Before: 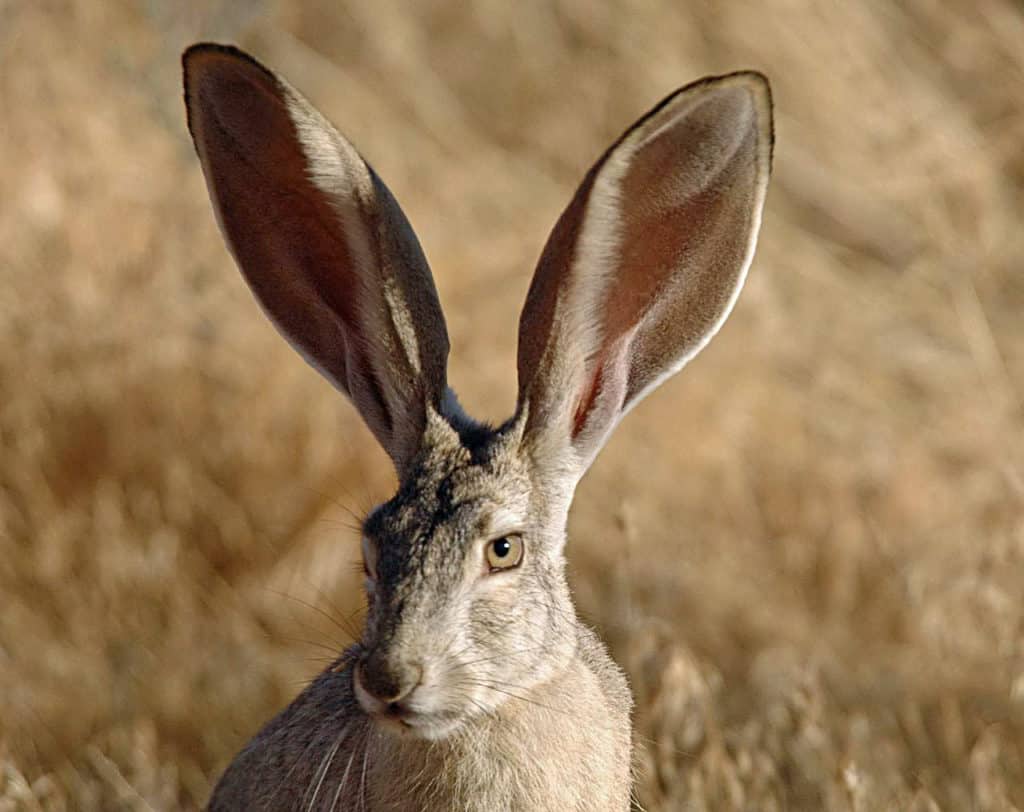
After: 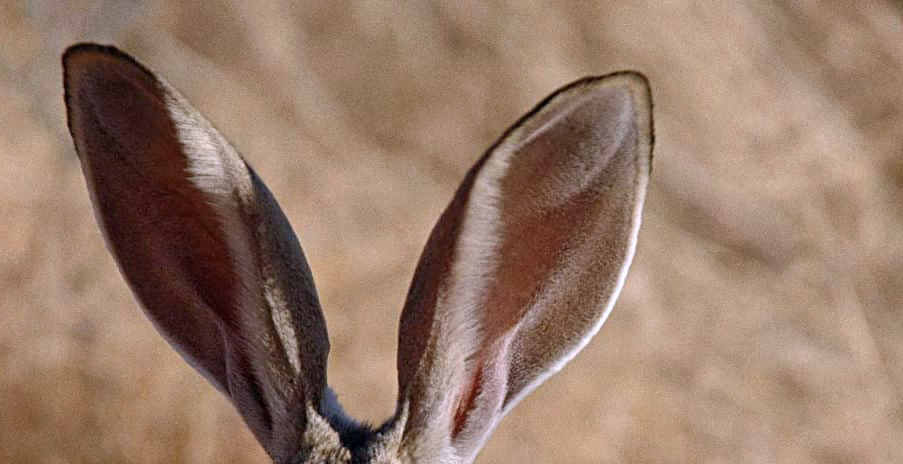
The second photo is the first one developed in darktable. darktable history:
grain: coarseness 0.09 ISO
crop and rotate: left 11.812%, bottom 42.776%
color calibration: illuminant custom, x 0.363, y 0.385, temperature 4528.03 K
